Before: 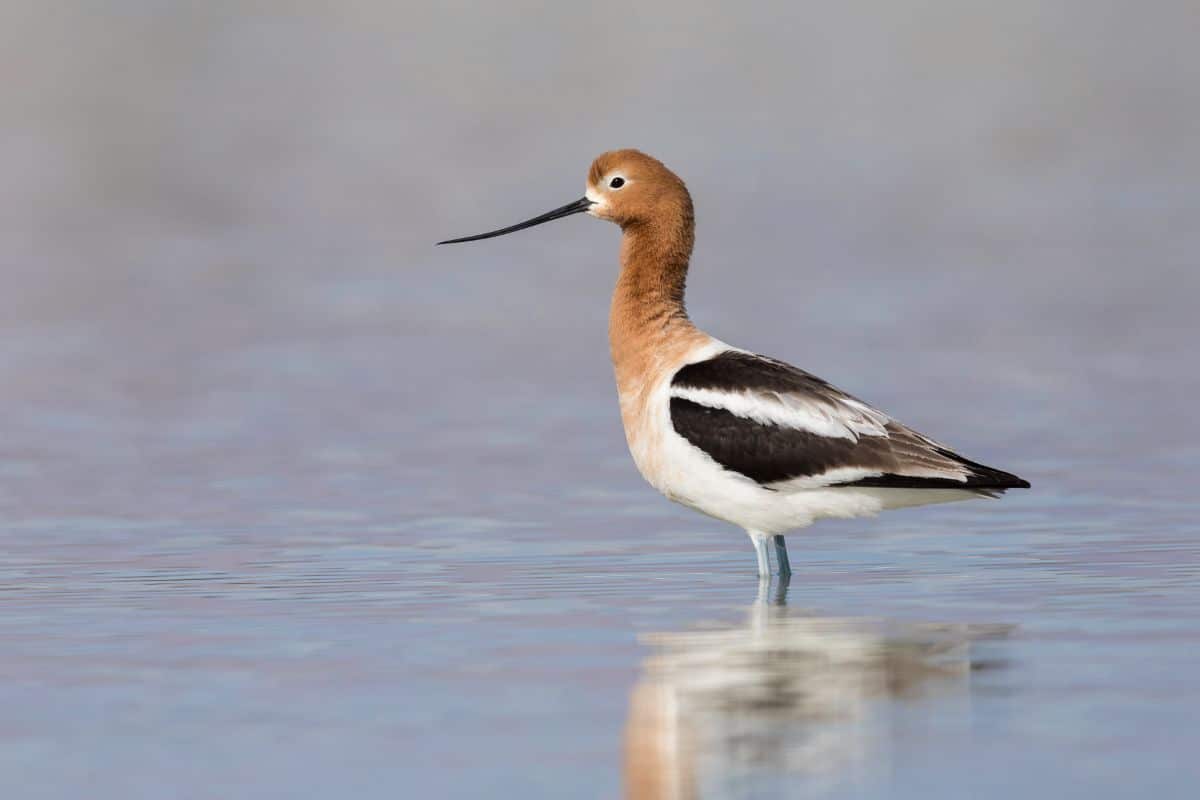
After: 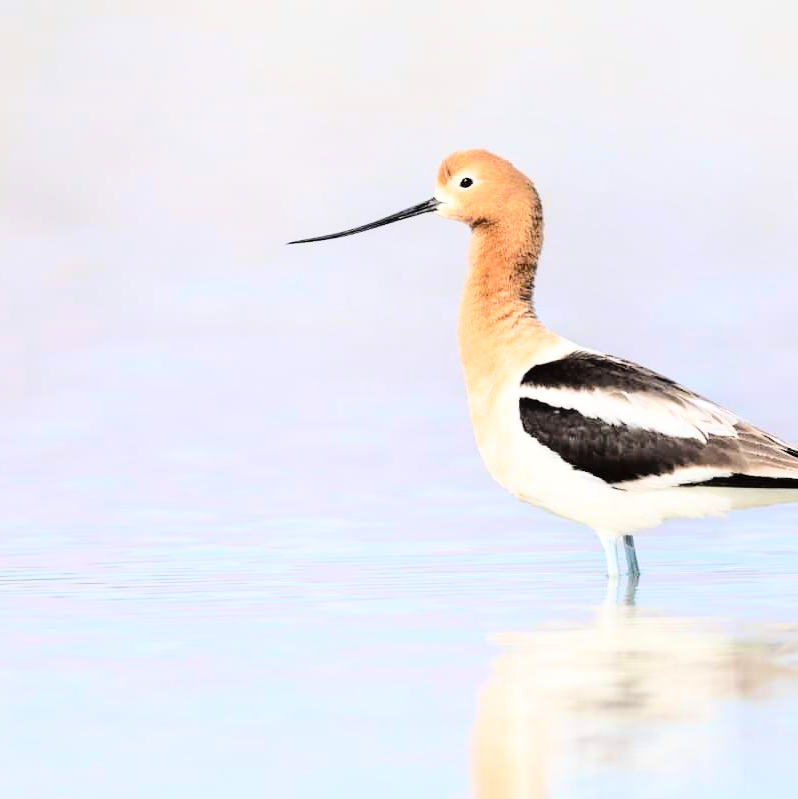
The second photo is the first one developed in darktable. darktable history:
base curve: curves: ch0 [(0, 0) (0.012, 0.01) (0.073, 0.168) (0.31, 0.711) (0.645, 0.957) (1, 1)]
exposure: compensate highlight preservation false
crop and rotate: left 12.605%, right 20.829%
shadows and highlights: shadows -22.6, highlights 44.64, soften with gaussian
